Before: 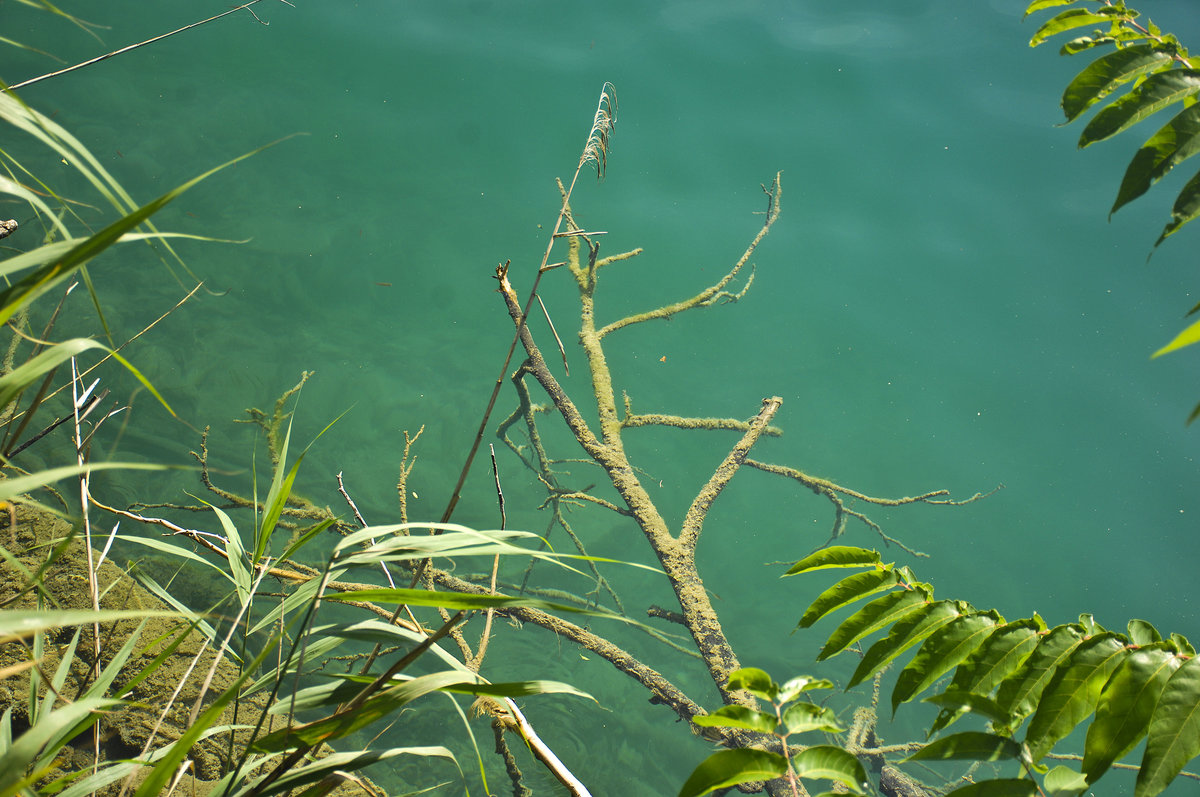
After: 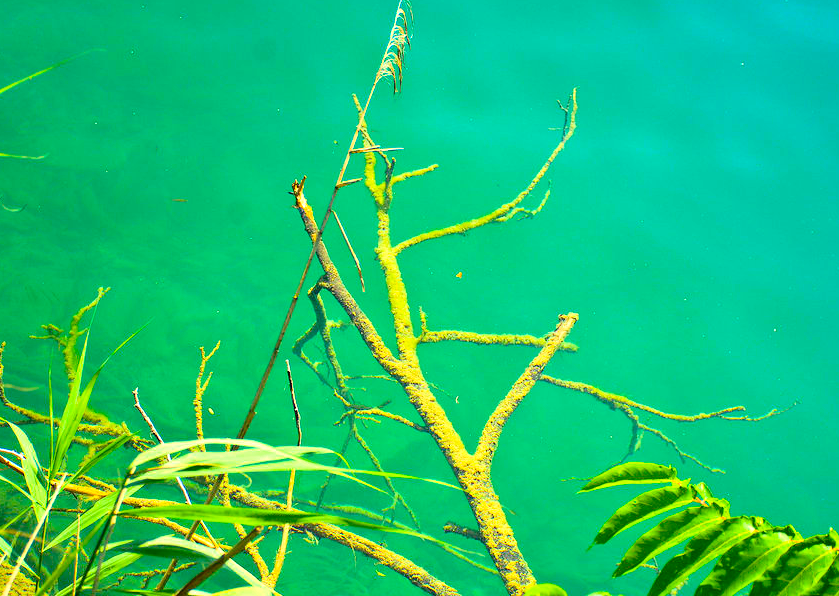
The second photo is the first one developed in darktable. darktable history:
crop and rotate: left 17.046%, top 10.659%, right 12.989%, bottom 14.553%
exposure: black level correction 0, exposure 0.7 EV, compensate exposure bias true, compensate highlight preservation false
tone curve: curves: ch0 [(0, 0) (0.091, 0.077) (0.389, 0.458) (0.745, 0.82) (0.856, 0.899) (0.92, 0.938) (1, 0.973)]; ch1 [(0, 0) (0.437, 0.404) (0.5, 0.5) (0.529, 0.55) (0.58, 0.6) (0.616, 0.649) (1, 1)]; ch2 [(0, 0) (0.442, 0.415) (0.5, 0.5) (0.535, 0.557) (0.585, 0.62) (1, 1)], color space Lab, independent channels, preserve colors none
color balance rgb: linear chroma grading › global chroma 15%, perceptual saturation grading › global saturation 30%
